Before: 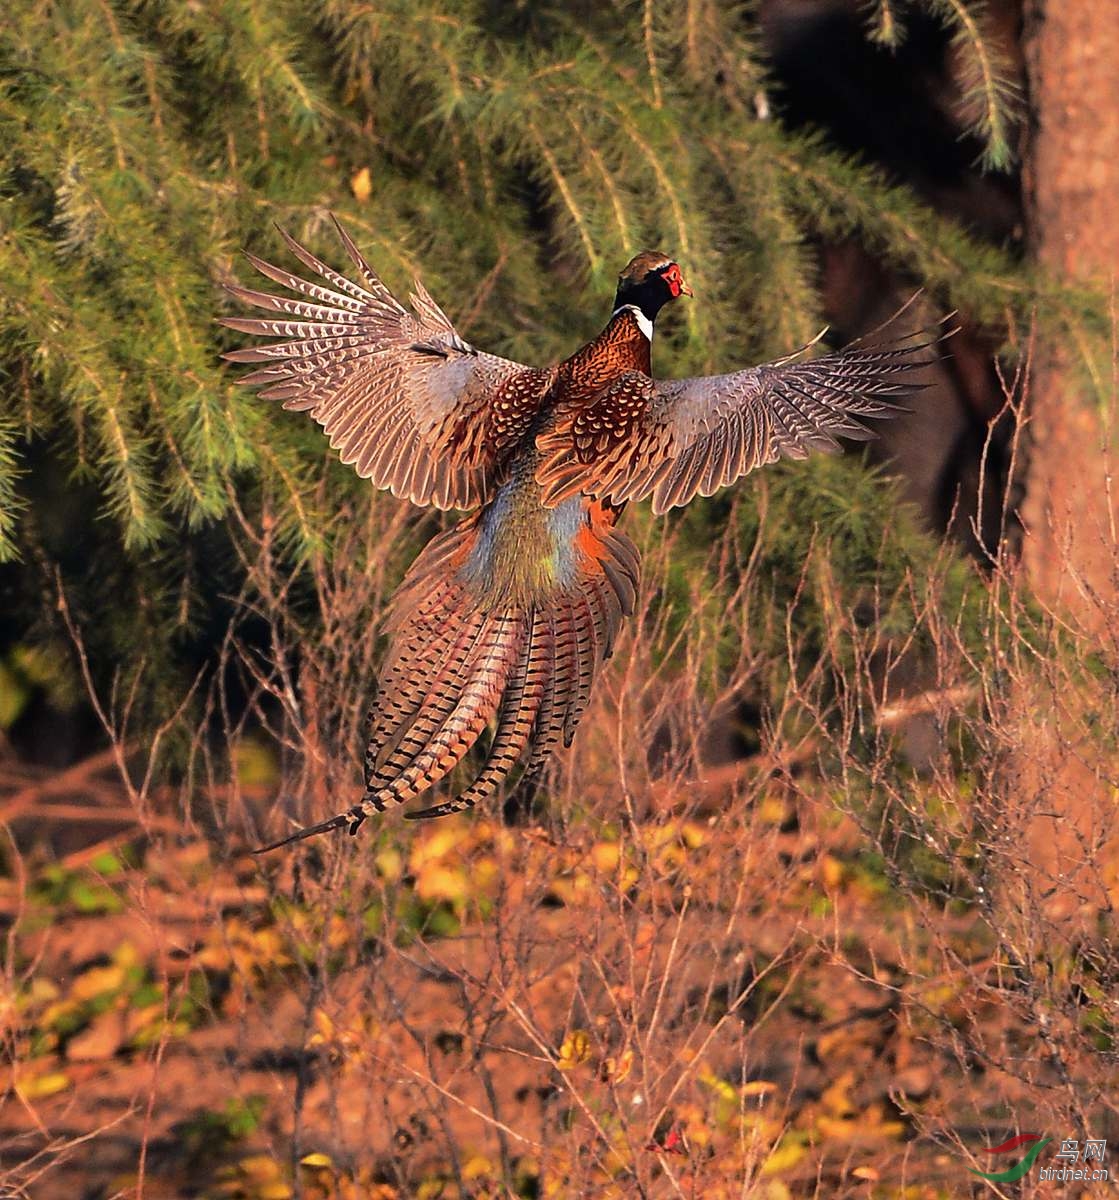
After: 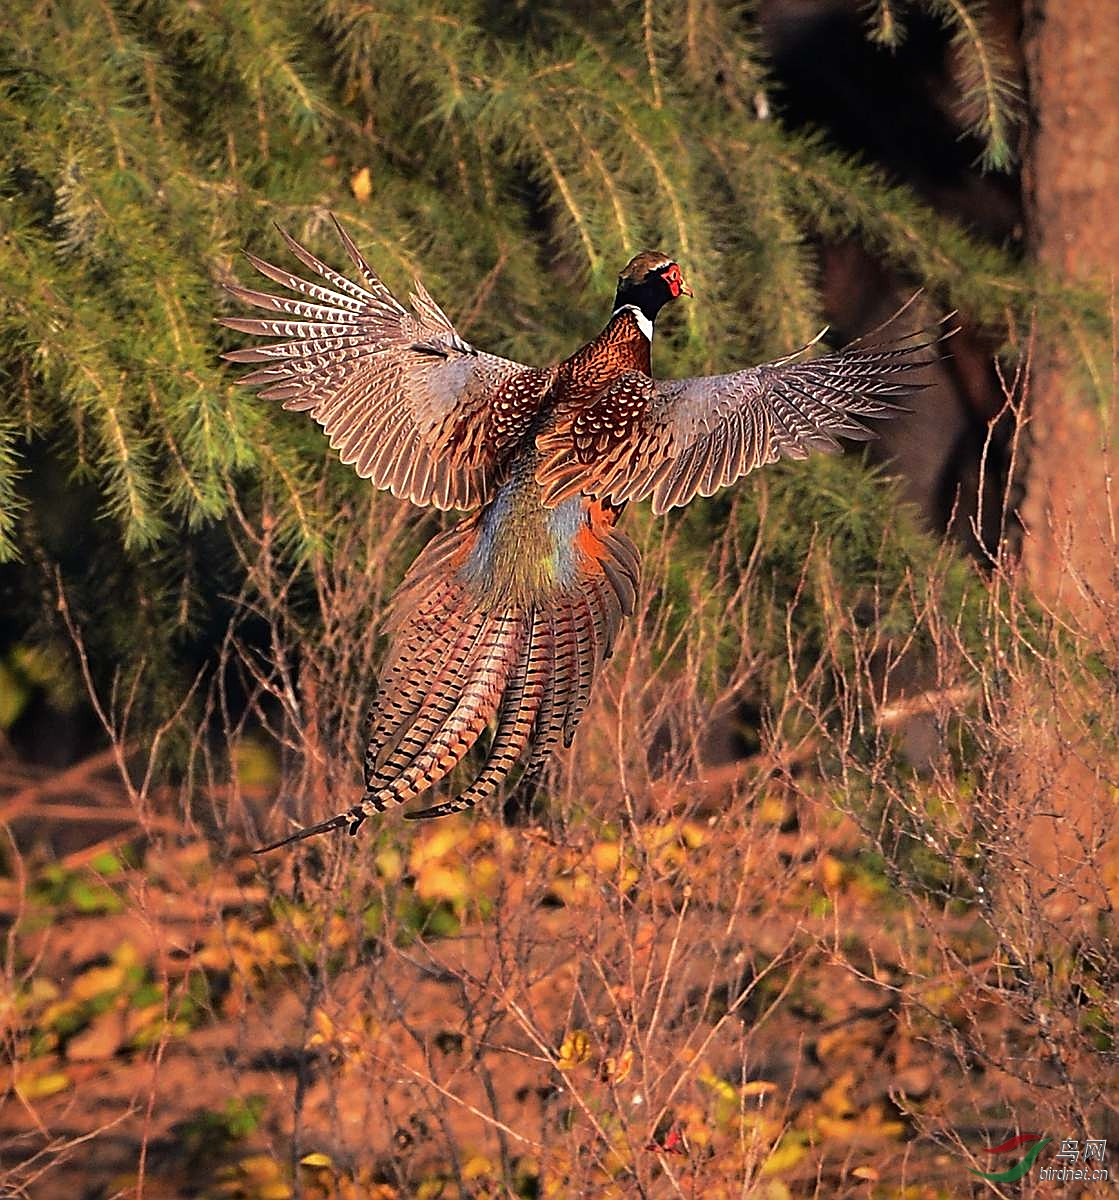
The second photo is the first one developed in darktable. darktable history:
sharpen: on, module defaults
vignetting: fall-off radius 61.24%, brightness -0.377, saturation 0.016, center (-0.081, 0.066)
